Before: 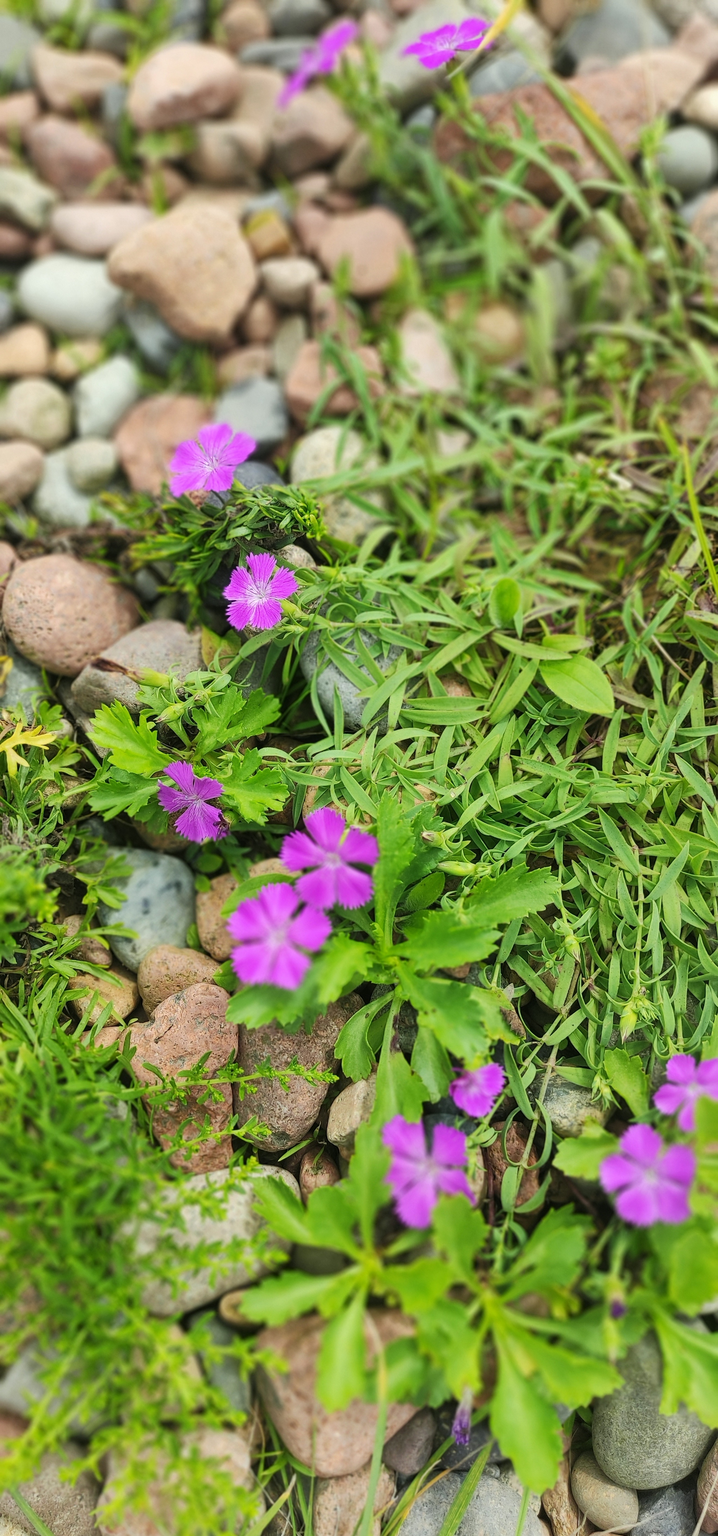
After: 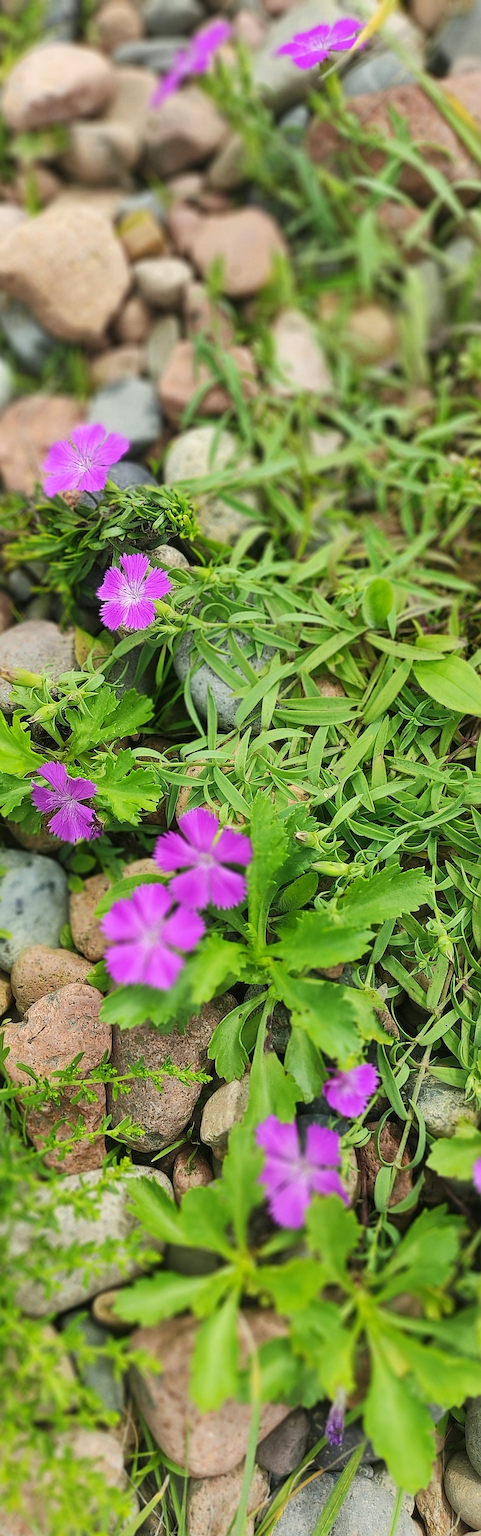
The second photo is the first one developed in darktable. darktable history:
crop and rotate: left 17.712%, right 15.274%
sharpen: on, module defaults
